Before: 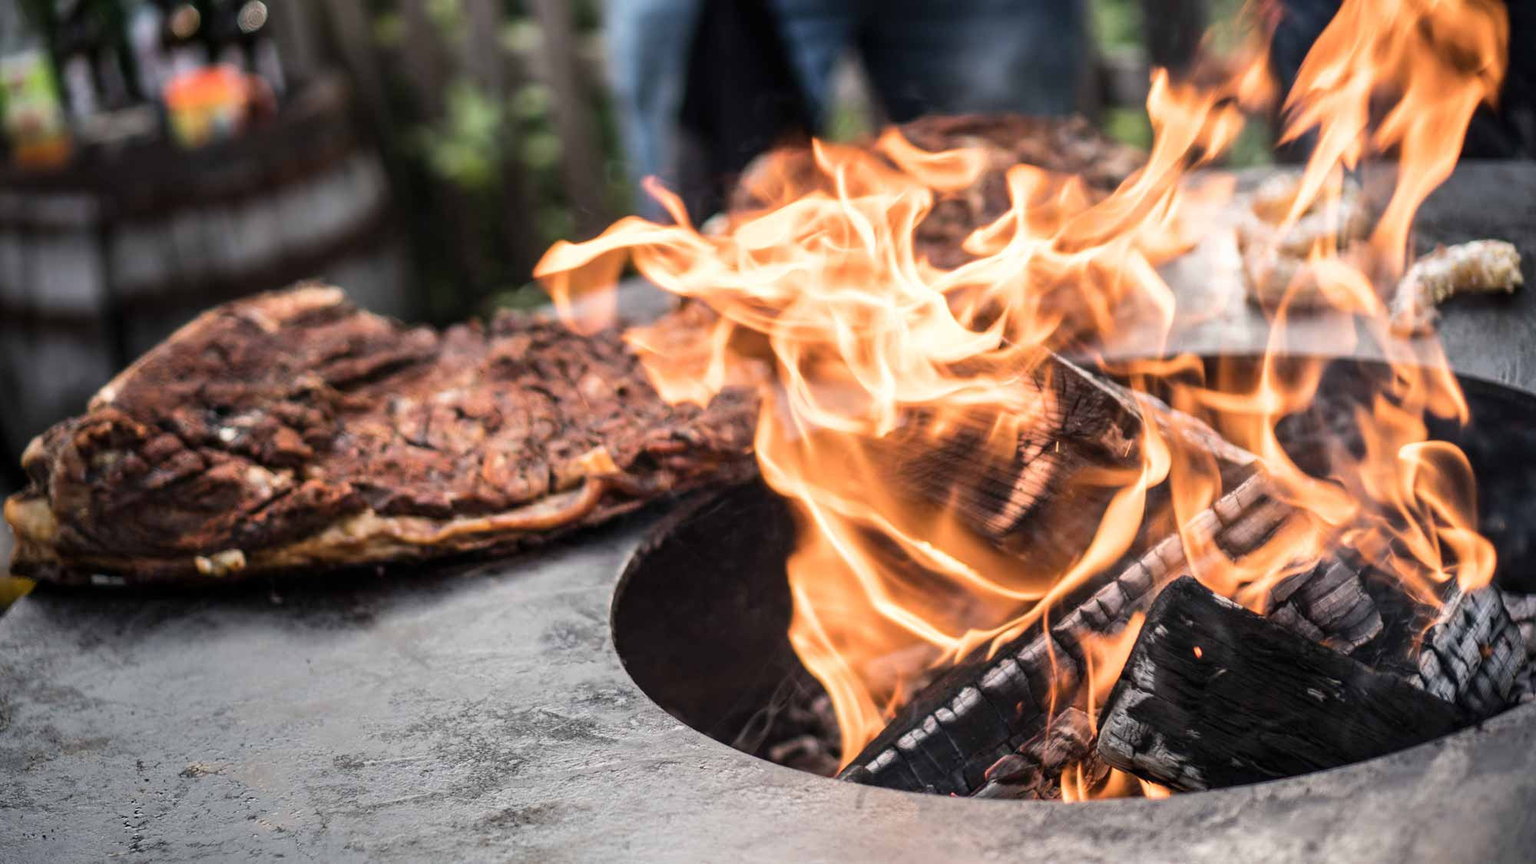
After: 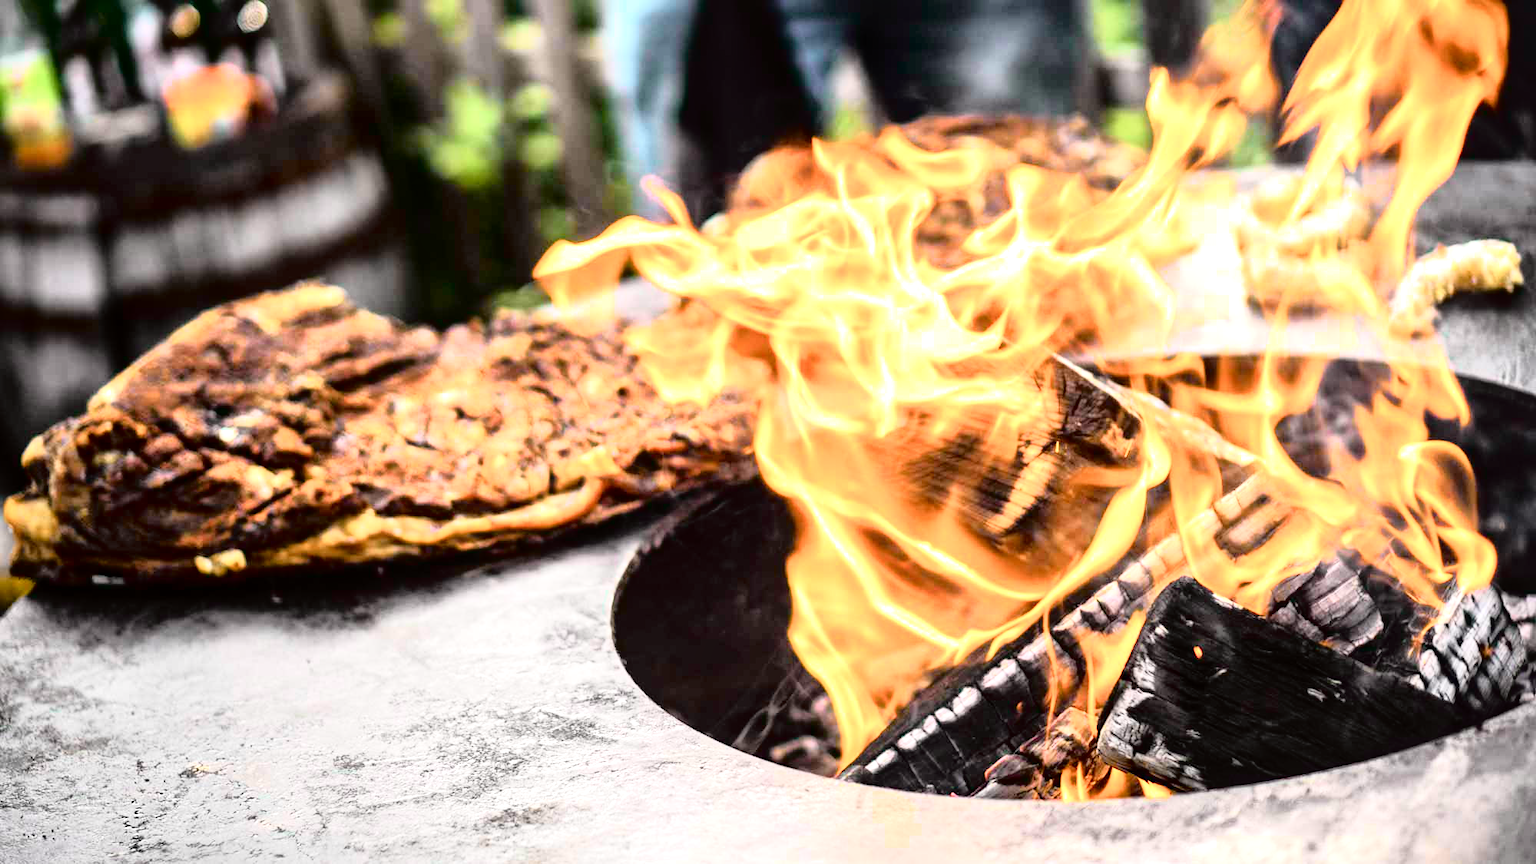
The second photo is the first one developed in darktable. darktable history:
local contrast: mode bilateral grid, contrast 20, coarseness 50, detail 148%, midtone range 0.2
tone curve: curves: ch0 [(0, 0.022) (0.177, 0.086) (0.392, 0.438) (0.704, 0.844) (0.858, 0.938) (1, 0.981)]; ch1 [(0, 0) (0.402, 0.36) (0.476, 0.456) (0.498, 0.501) (0.518, 0.521) (0.58, 0.598) (0.619, 0.65) (0.692, 0.737) (1, 1)]; ch2 [(0, 0) (0.415, 0.438) (0.483, 0.499) (0.503, 0.507) (0.526, 0.537) (0.563, 0.624) (0.626, 0.714) (0.699, 0.753) (0.997, 0.858)], color space Lab, independent channels
exposure: exposure 1 EV, compensate highlight preservation false
